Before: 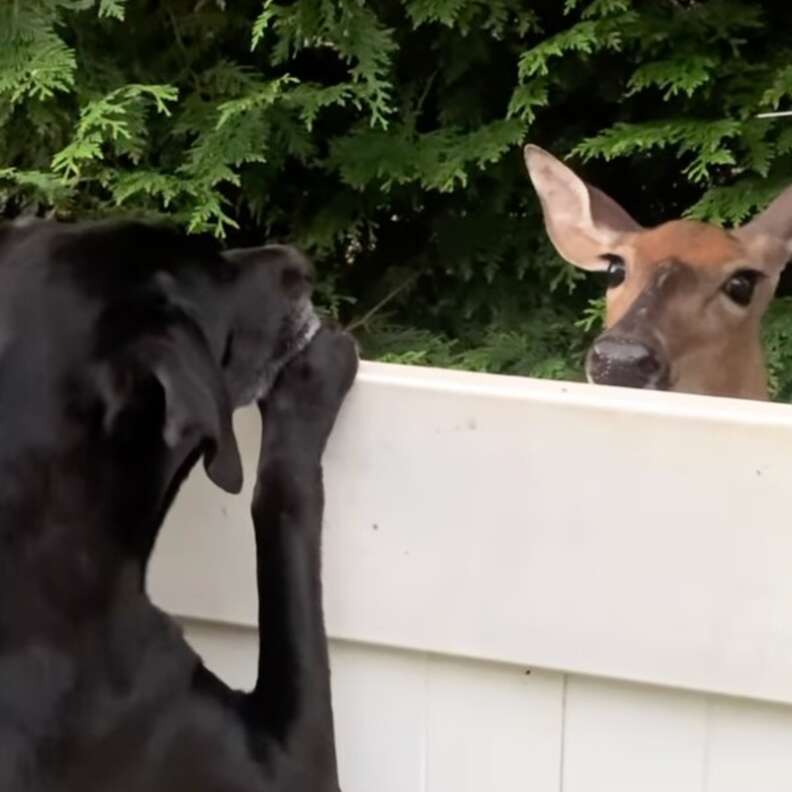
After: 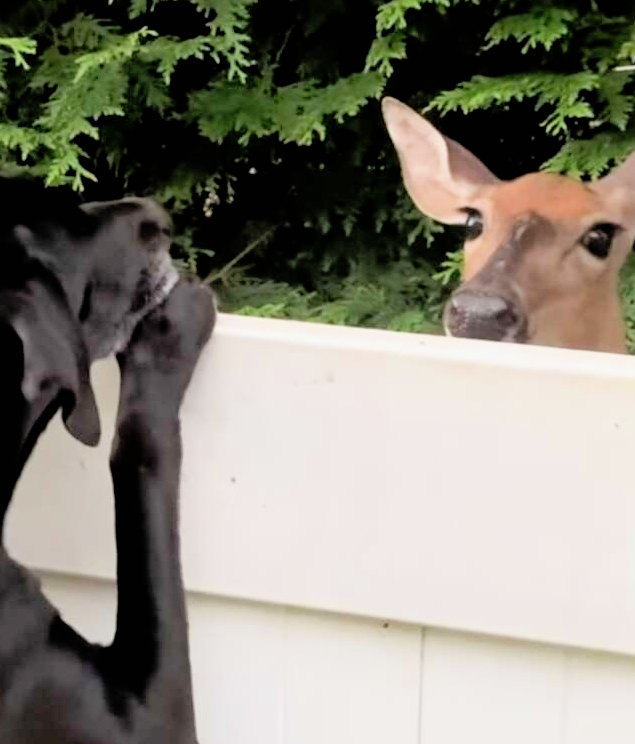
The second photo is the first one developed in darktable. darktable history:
crop and rotate: left 17.991%, top 5.974%, right 1.725%
filmic rgb: black relative exposure -5.14 EV, white relative exposure 4 EV, threshold 2.99 EV, hardness 2.88, contrast 1.297, enable highlight reconstruction true
shadows and highlights: on, module defaults
exposure: black level correction 0, exposure 1.011 EV, compensate highlight preservation false
